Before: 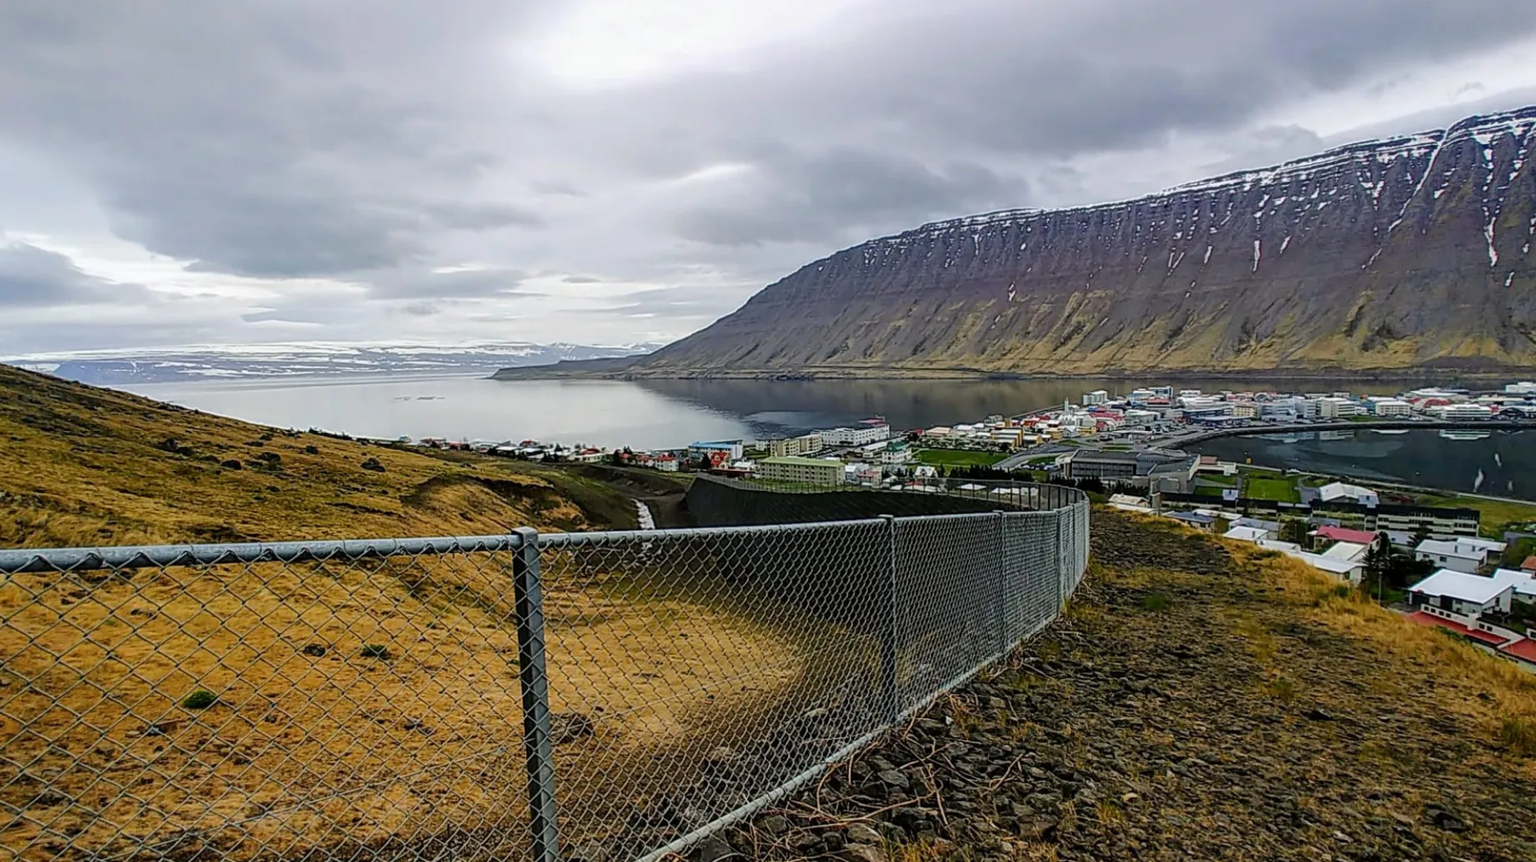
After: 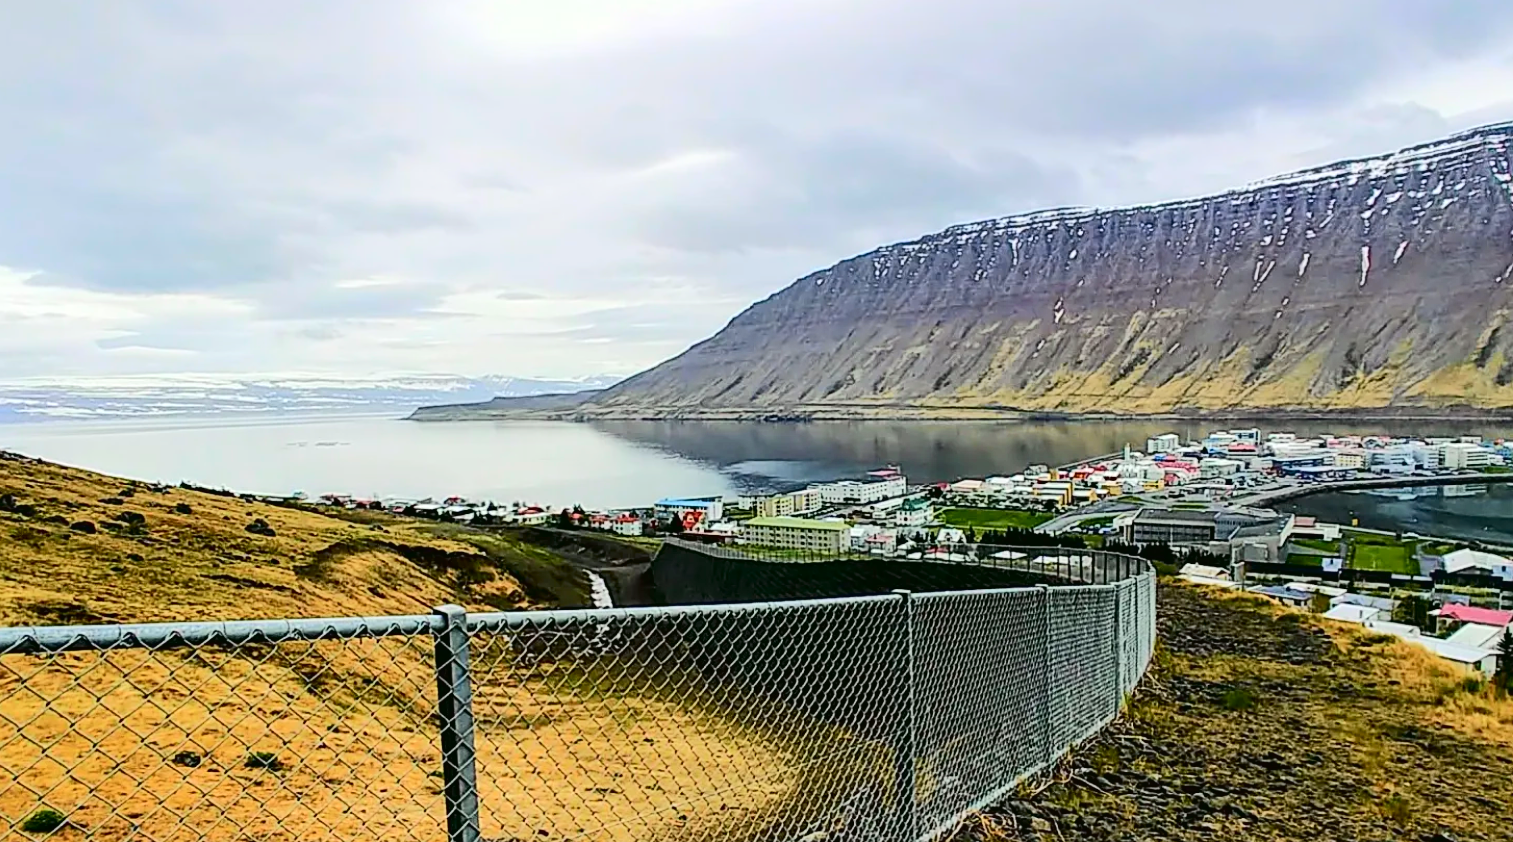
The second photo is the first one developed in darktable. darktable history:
tone curve: curves: ch0 [(0, 0.017) (0.091, 0.04) (0.296, 0.276) (0.439, 0.482) (0.64, 0.729) (0.785, 0.817) (0.995, 0.917)]; ch1 [(0, 0) (0.384, 0.365) (0.463, 0.447) (0.486, 0.474) (0.503, 0.497) (0.526, 0.52) (0.555, 0.564) (0.578, 0.589) (0.638, 0.66) (0.766, 0.773) (1, 1)]; ch2 [(0, 0) (0.374, 0.344) (0.446, 0.443) (0.501, 0.509) (0.528, 0.522) (0.569, 0.593) (0.61, 0.646) (0.666, 0.688) (1, 1)], color space Lab, independent channels, preserve colors none
sharpen: amount 0.2
crop and rotate: left 10.77%, top 5.1%, right 10.41%, bottom 16.76%
exposure: black level correction 0, exposure 0.7 EV, compensate highlight preservation false
